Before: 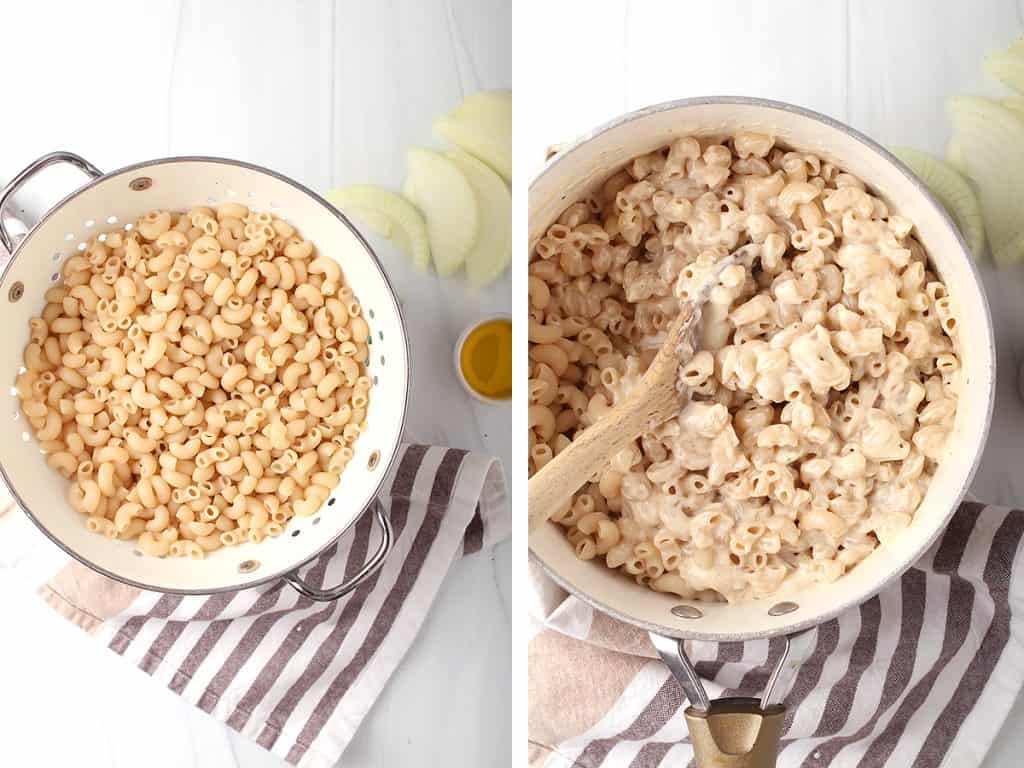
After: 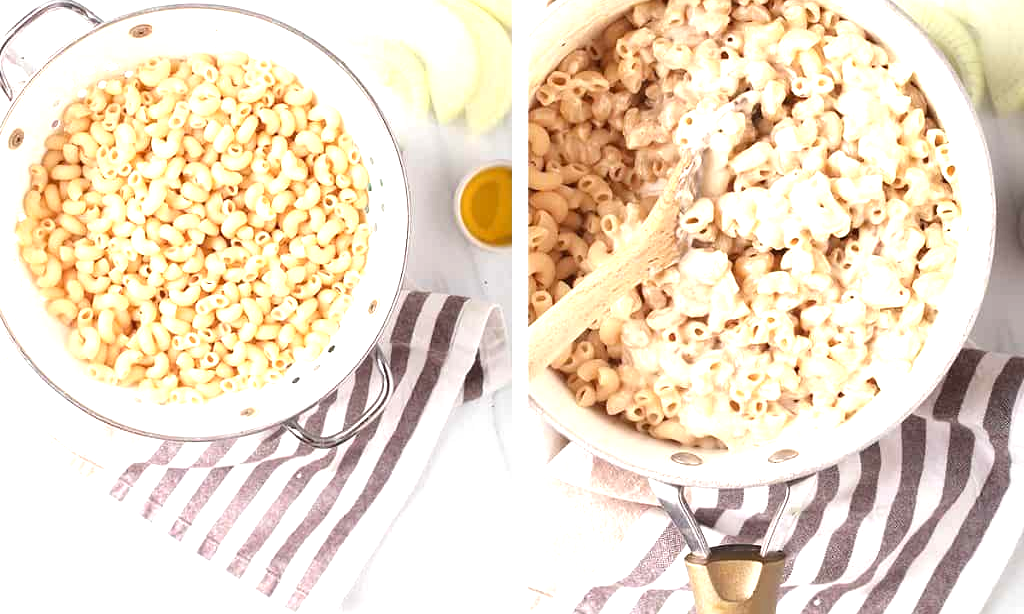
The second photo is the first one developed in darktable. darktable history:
crop and rotate: top 19.998%
exposure: exposure 1 EV, compensate highlight preservation false
